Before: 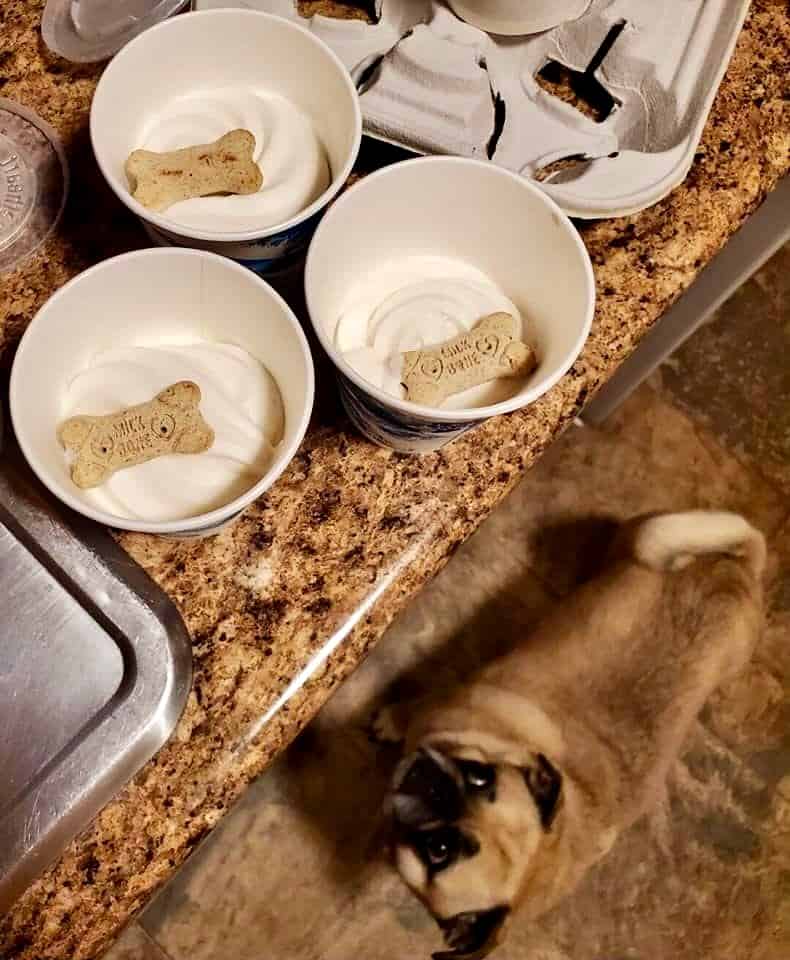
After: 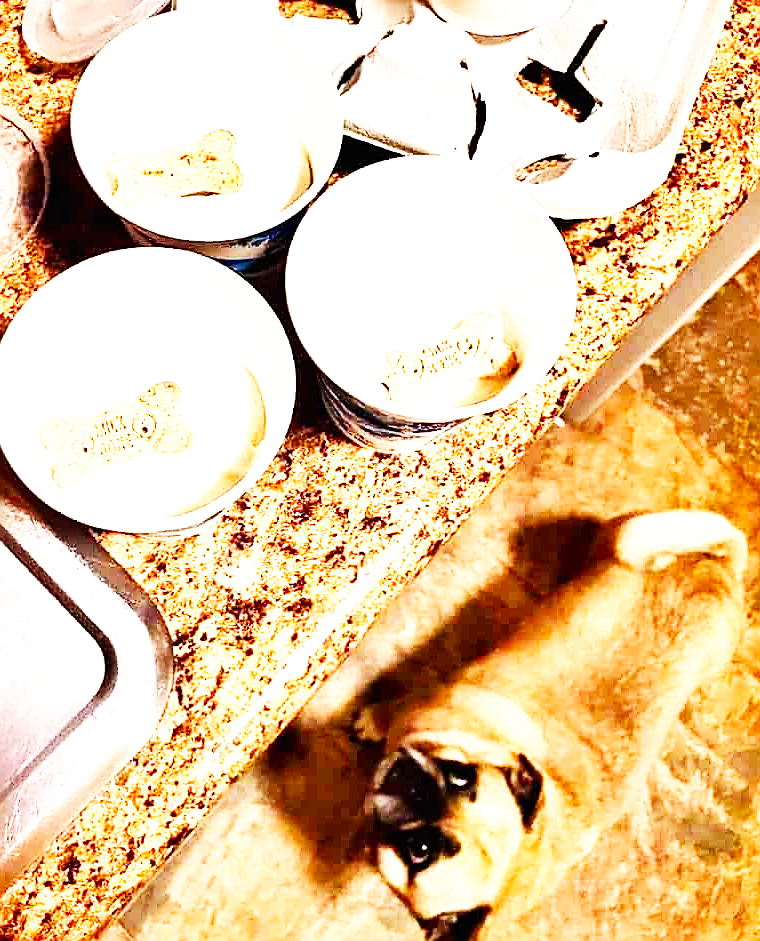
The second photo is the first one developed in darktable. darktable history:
base curve: curves: ch0 [(0, 0) (0.007, 0.004) (0.027, 0.03) (0.046, 0.07) (0.207, 0.54) (0.442, 0.872) (0.673, 0.972) (1, 1)], preserve colors none
sharpen: on, module defaults
crop and rotate: left 2.491%, right 1.205%, bottom 1.906%
exposure: black level correction 0, exposure 1.41 EV, compensate highlight preservation false
